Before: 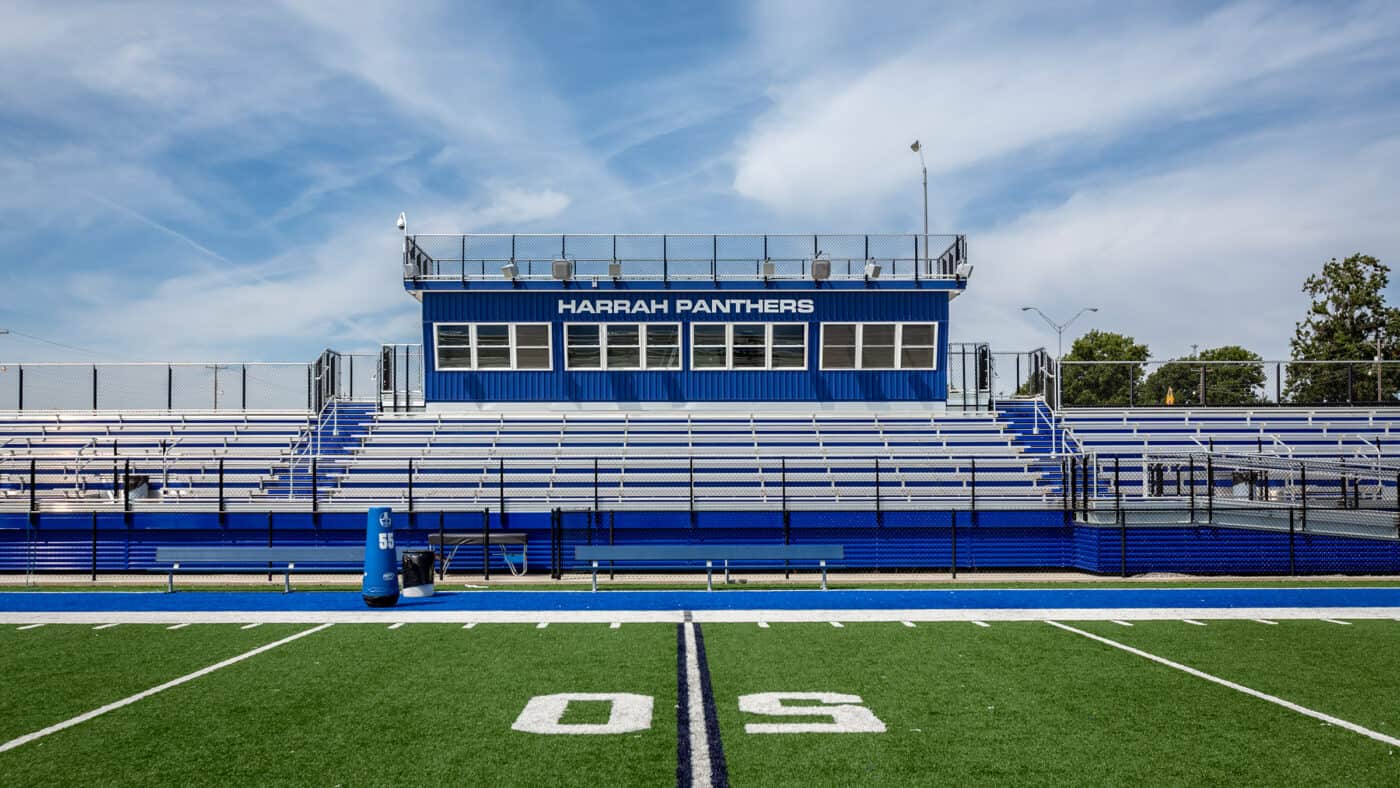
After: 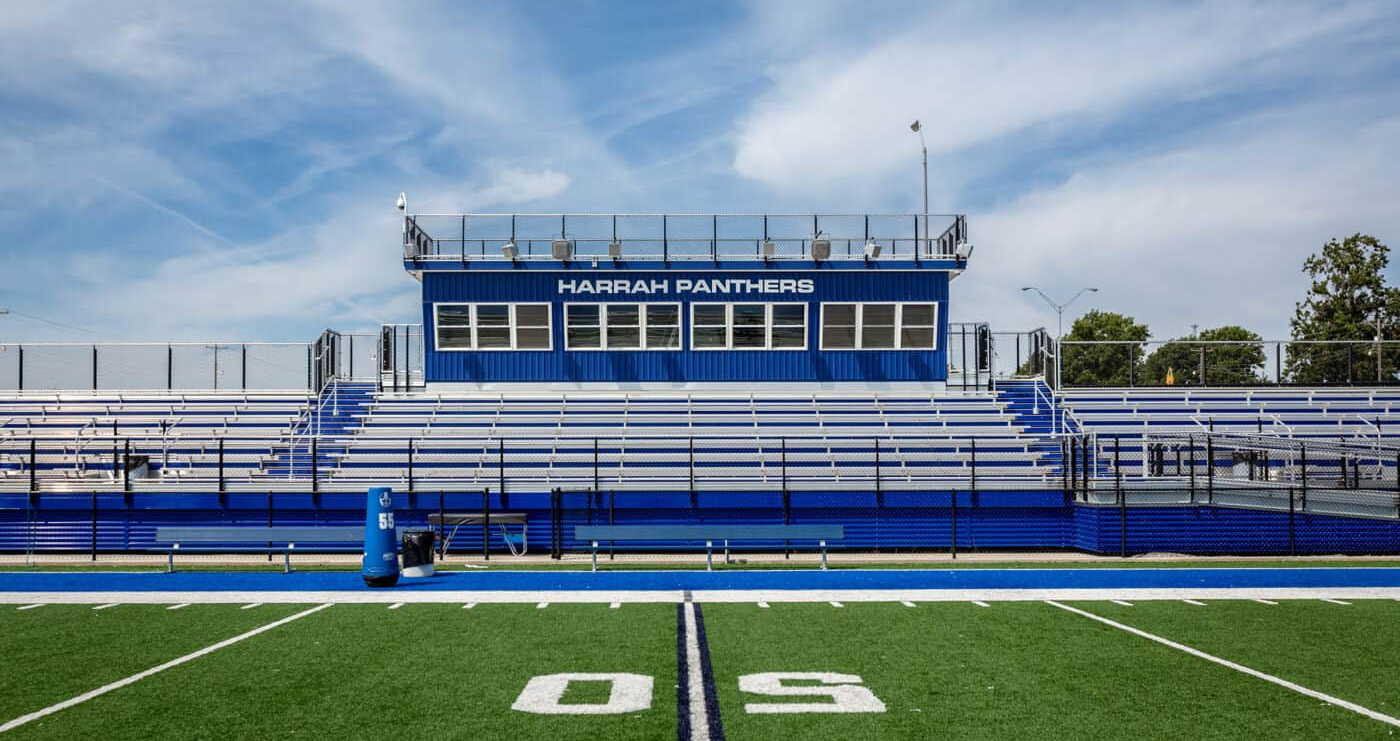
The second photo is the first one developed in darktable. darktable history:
crop and rotate: top 2.556%, bottom 3.292%
